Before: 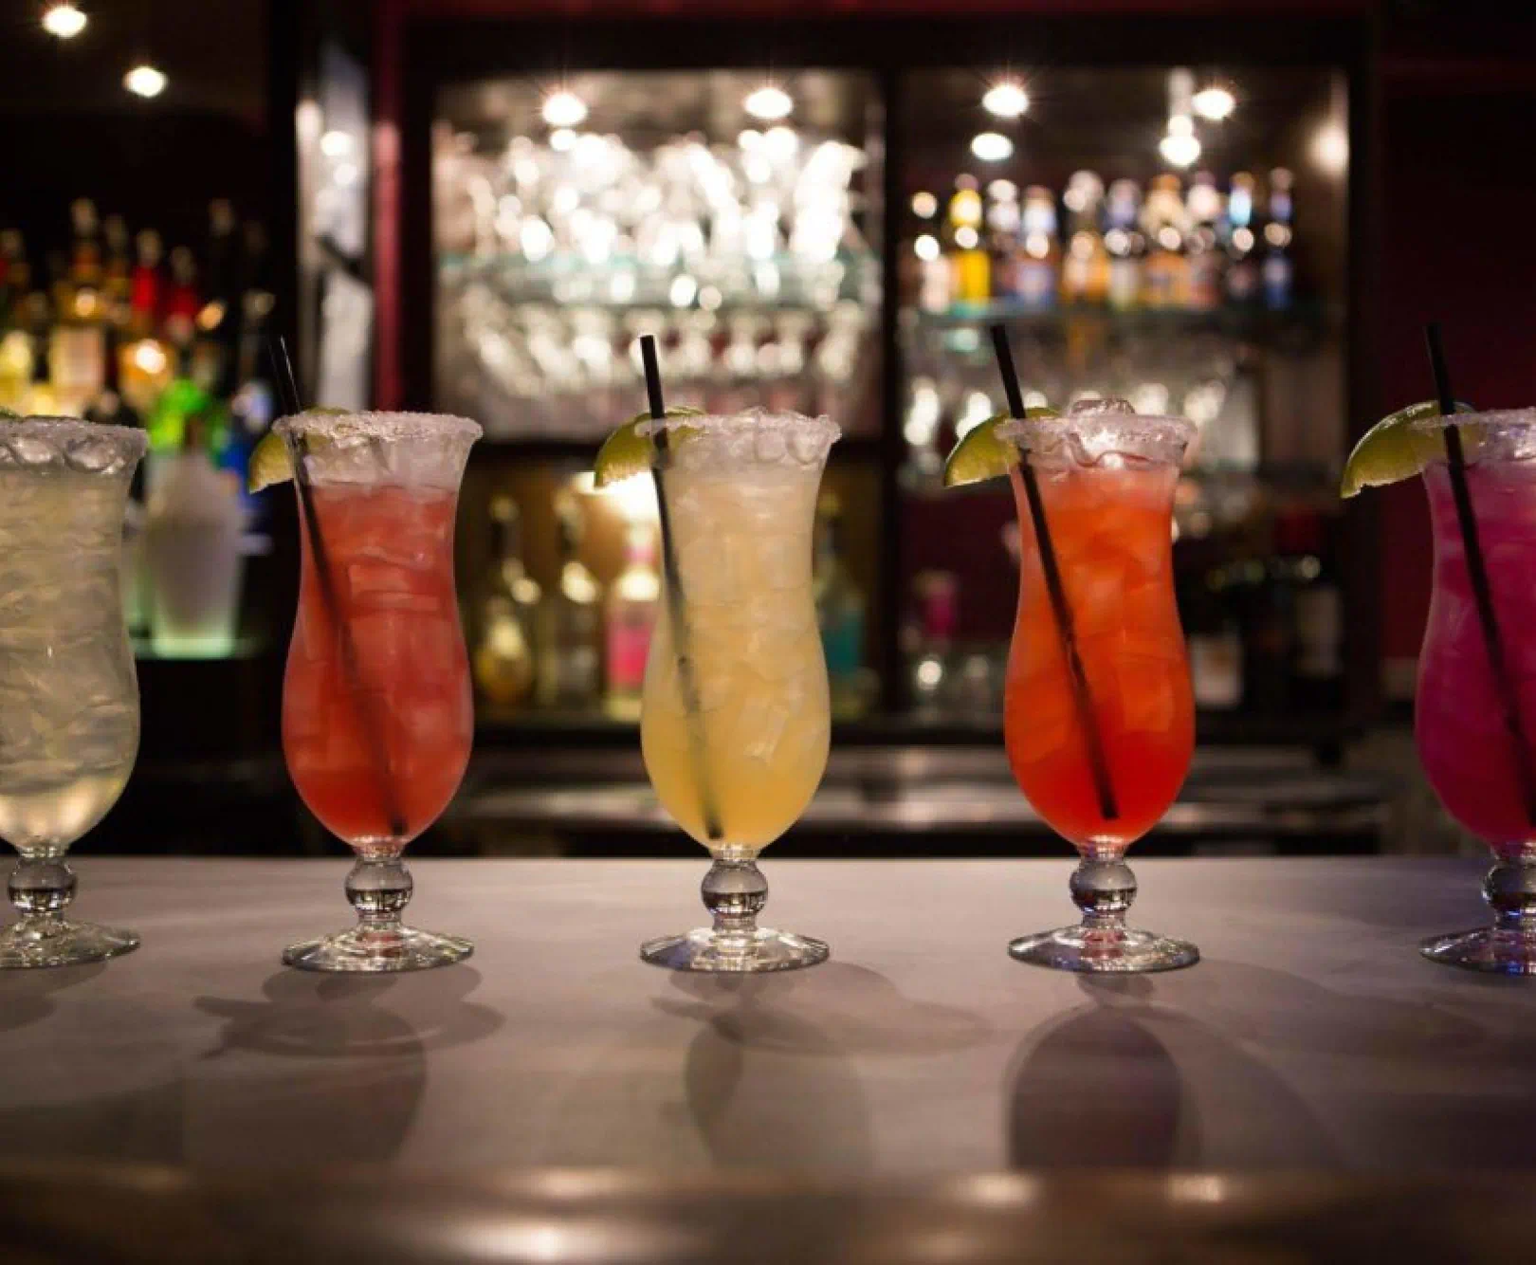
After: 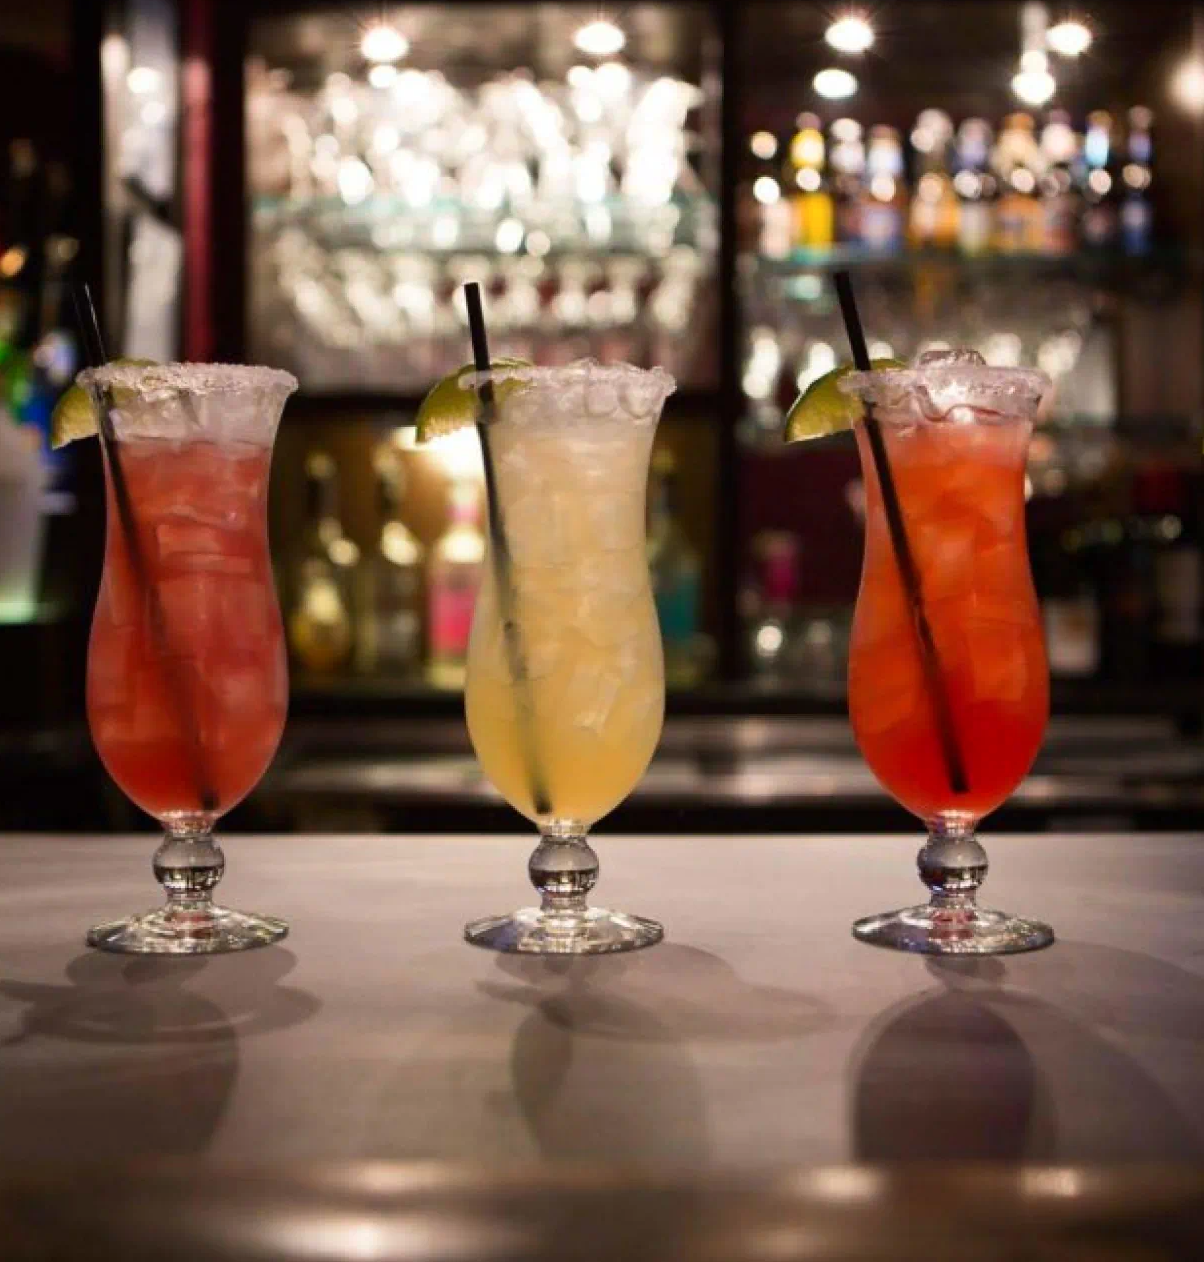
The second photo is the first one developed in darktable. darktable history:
tone curve: curves: ch0 [(0, 0) (0.265, 0.253) (0.732, 0.751) (1, 1)], color space Lab, independent channels, preserve colors none
crop and rotate: left 13.081%, top 5.346%, right 12.547%
